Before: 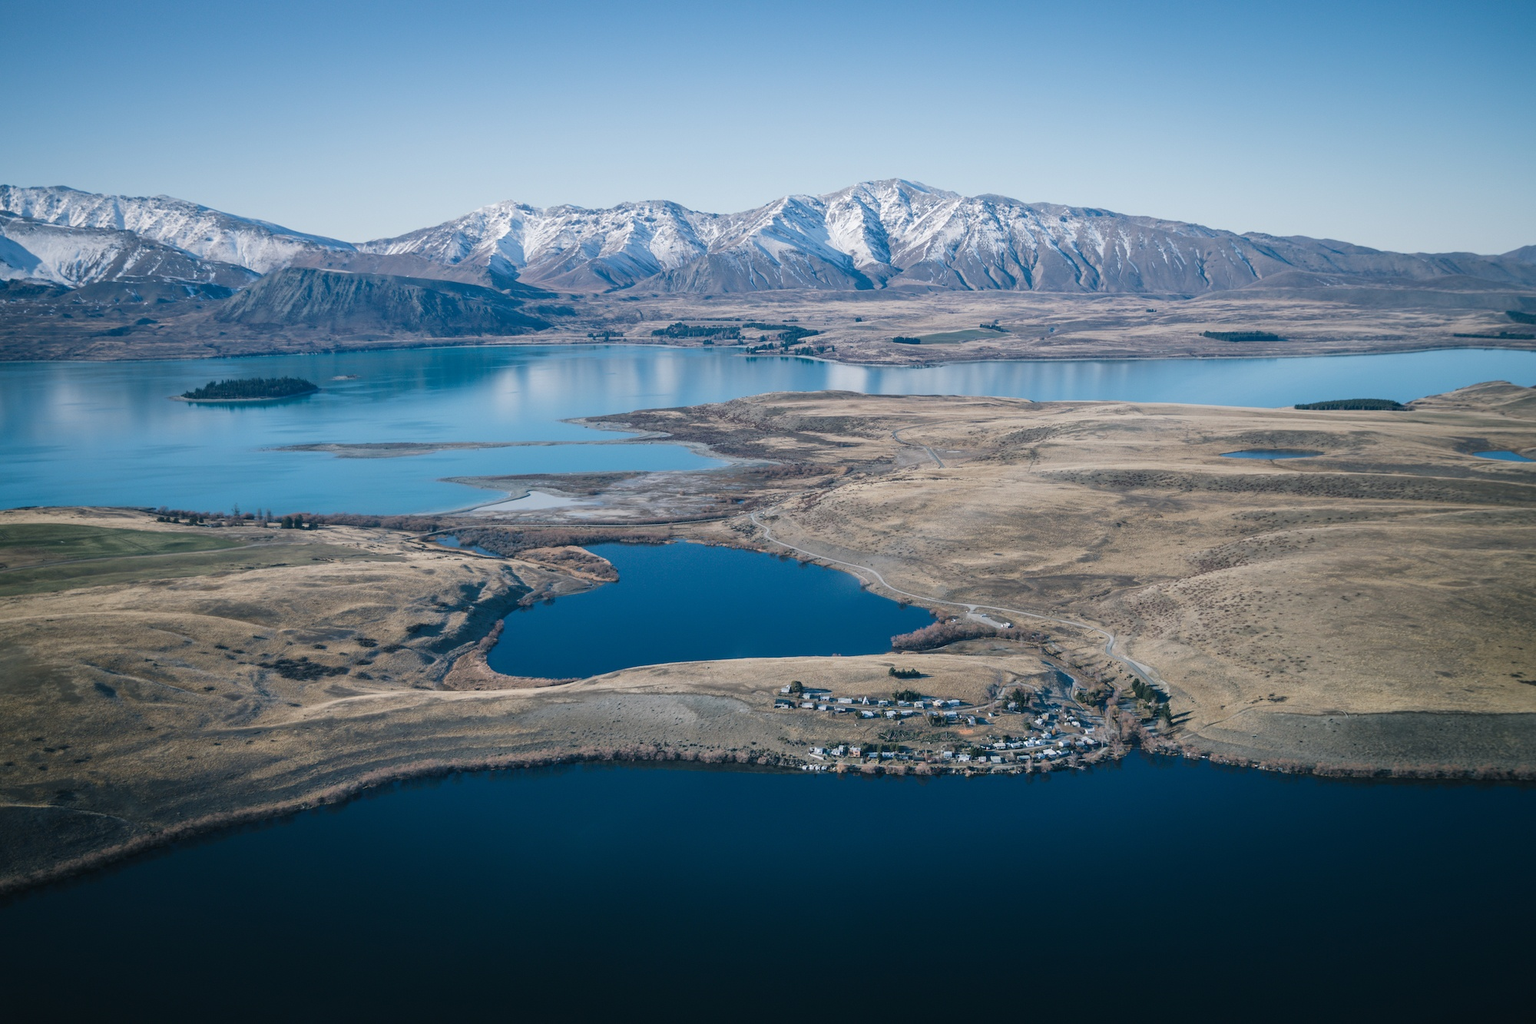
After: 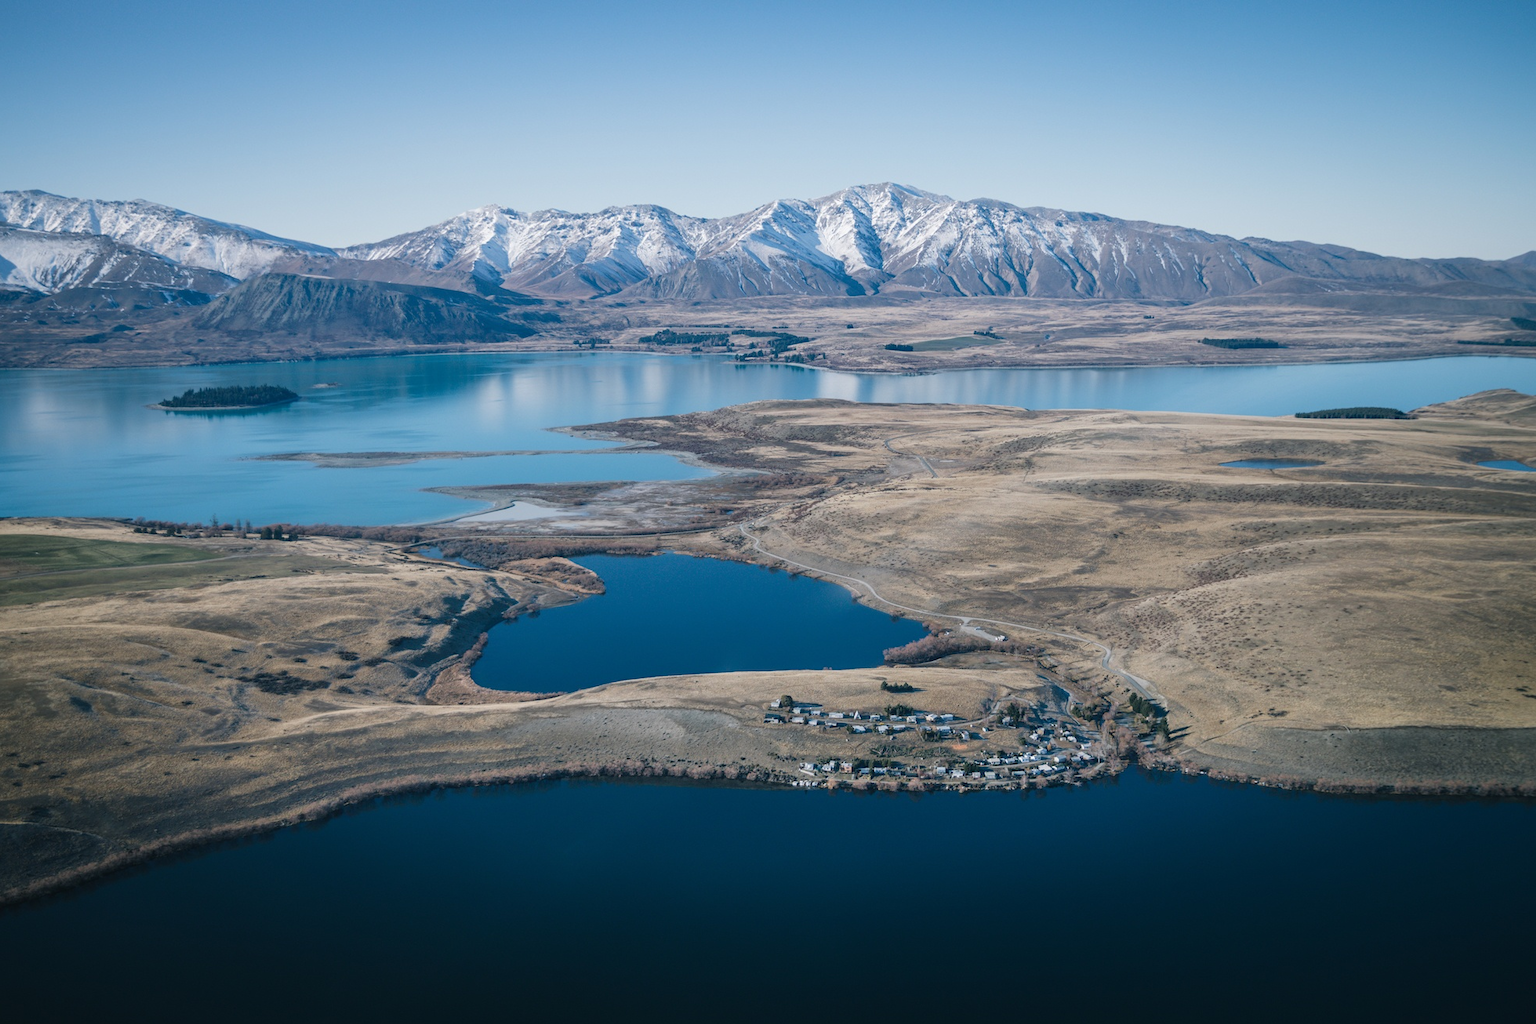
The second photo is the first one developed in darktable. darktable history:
crop: left 1.743%, right 0.268%, bottom 2.011%
tone equalizer: on, module defaults
